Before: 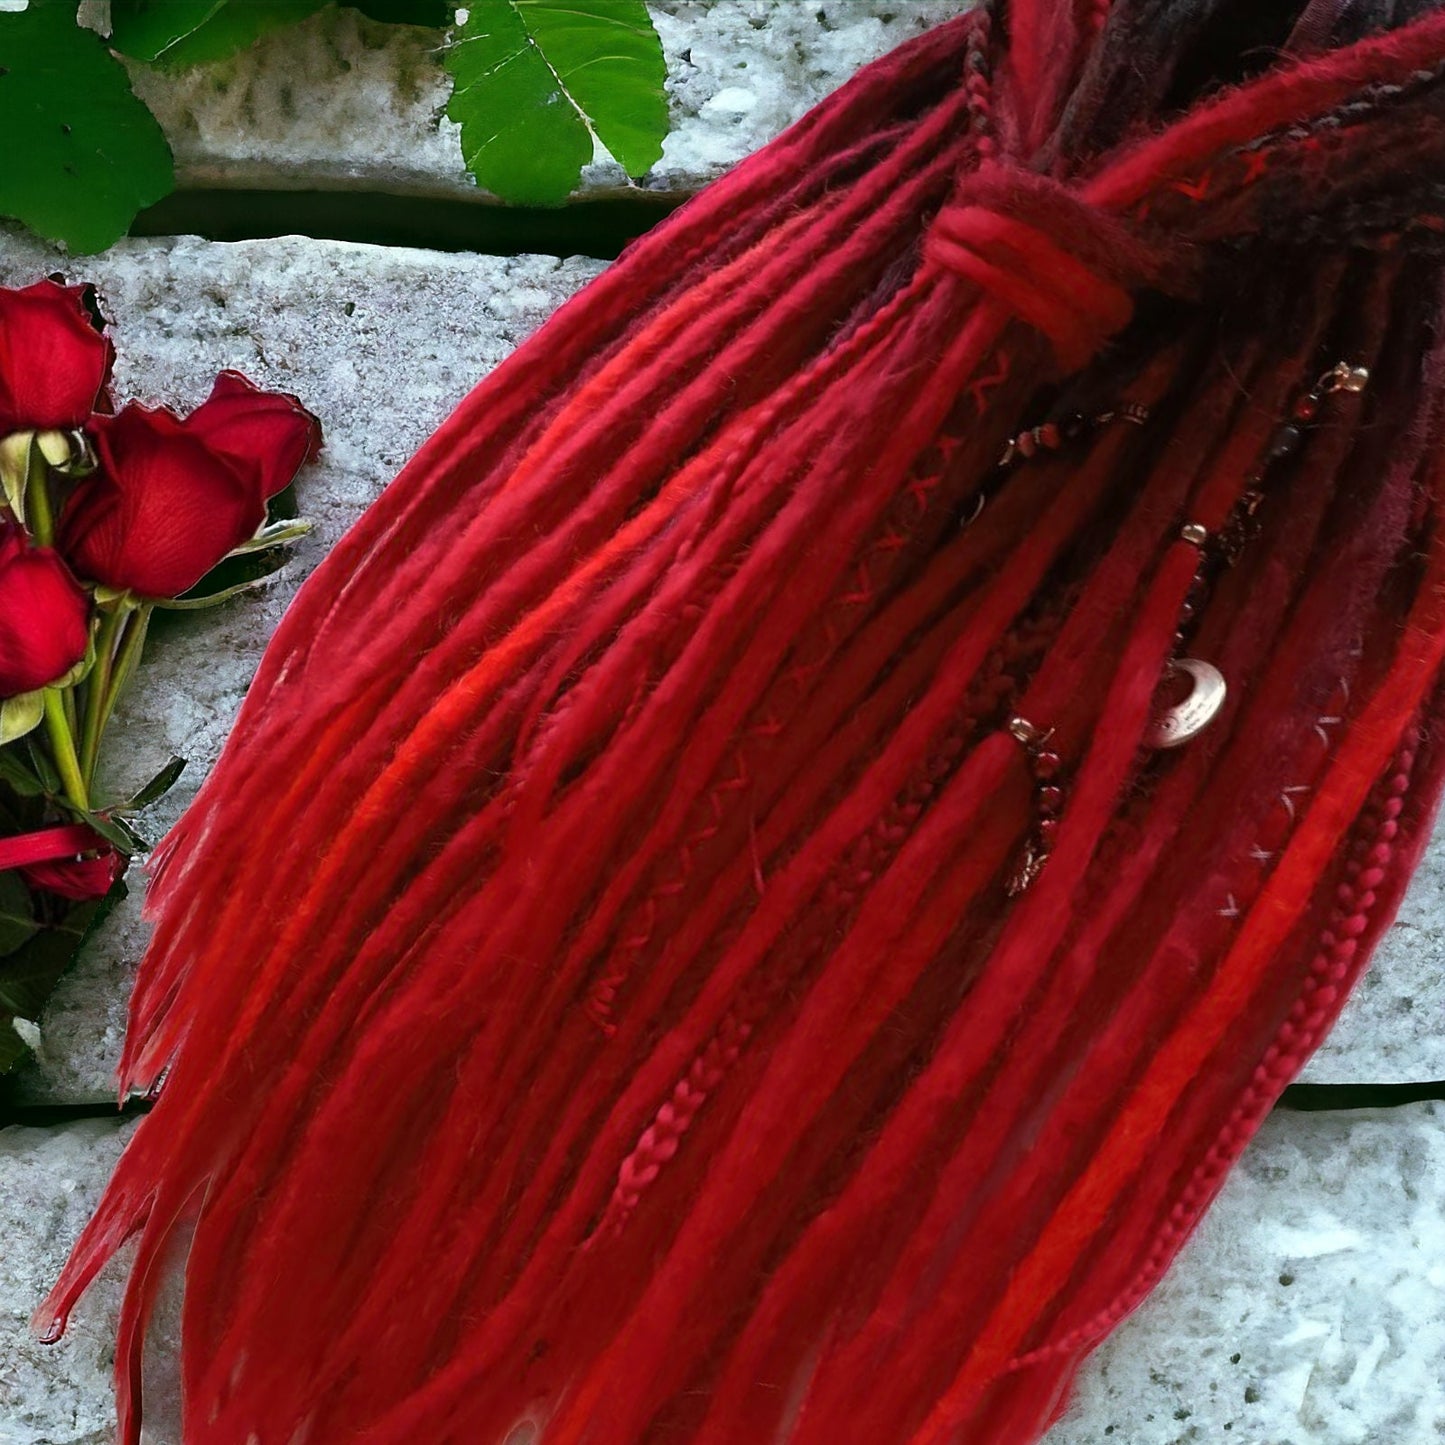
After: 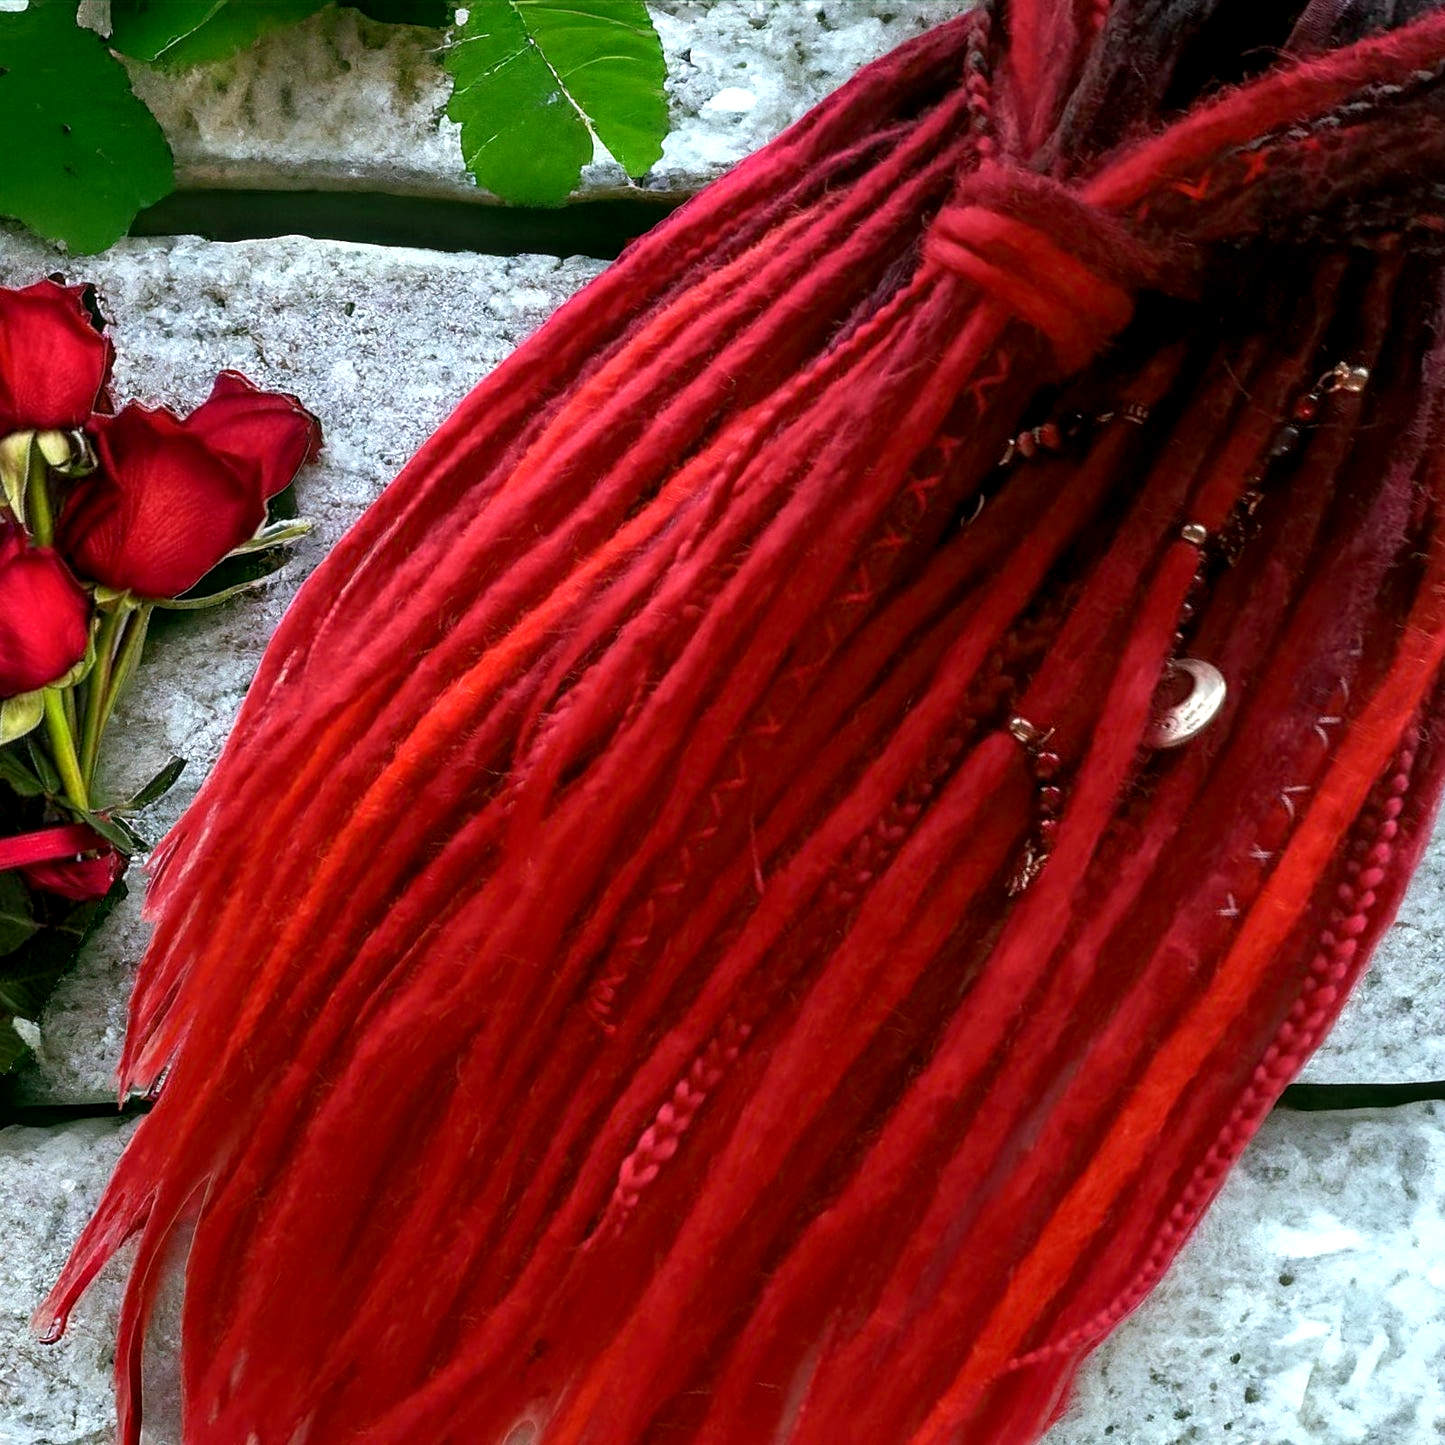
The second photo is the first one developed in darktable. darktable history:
contrast equalizer: y [[0.5, 0.5, 0.472, 0.5, 0.5, 0.5], [0.5 ×6], [0.5 ×6], [0 ×6], [0 ×6]]
local contrast: on, module defaults
exposure: black level correction 0.003, exposure 0.383 EV, compensate highlight preservation false
tone equalizer: on, module defaults
